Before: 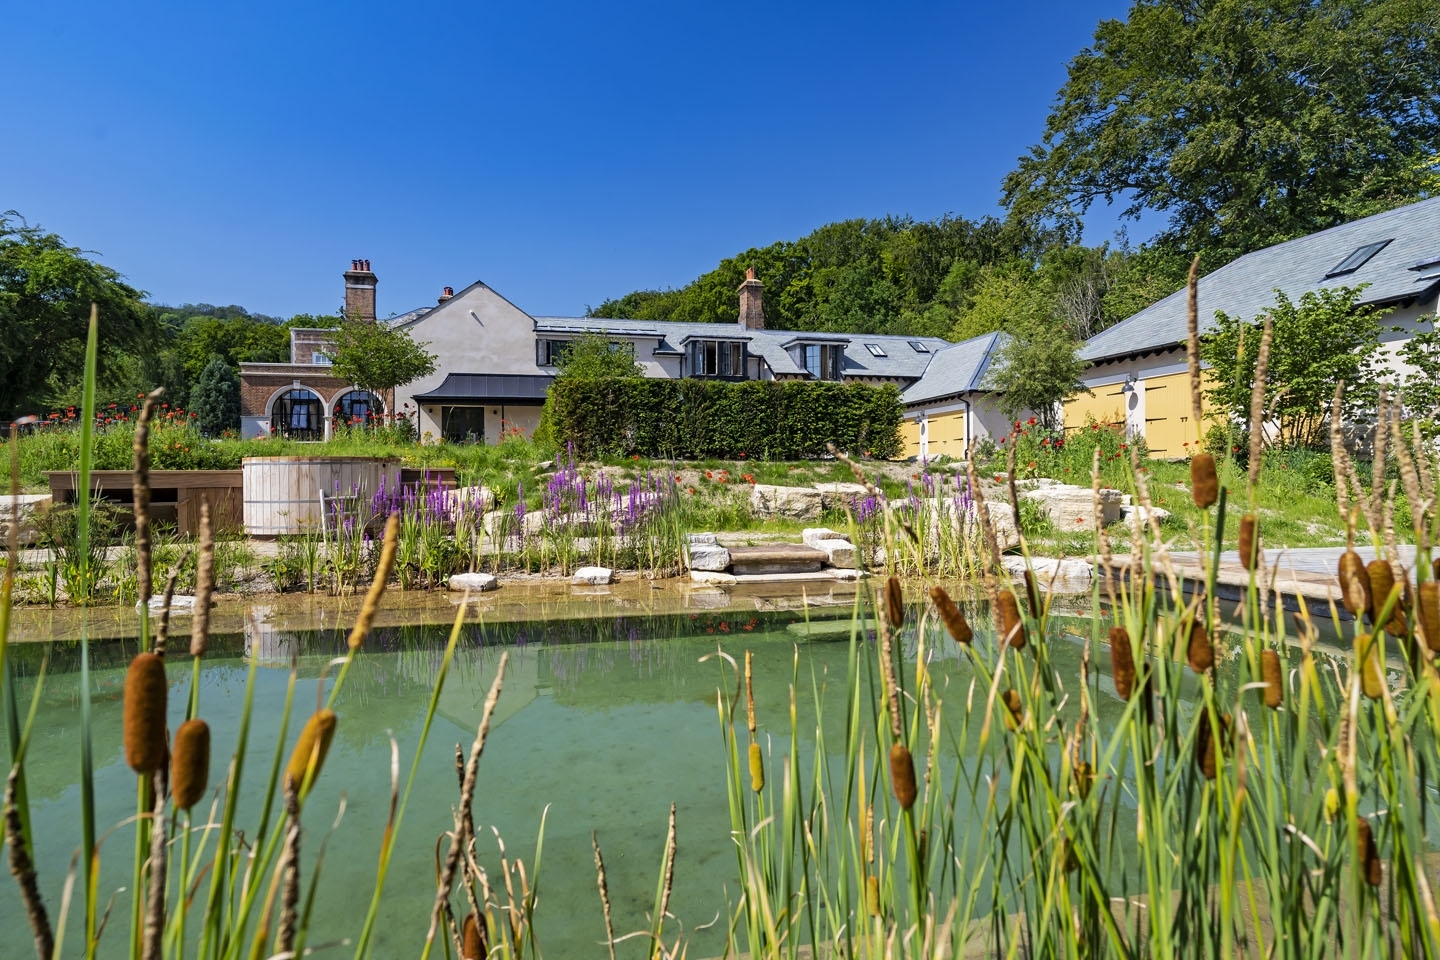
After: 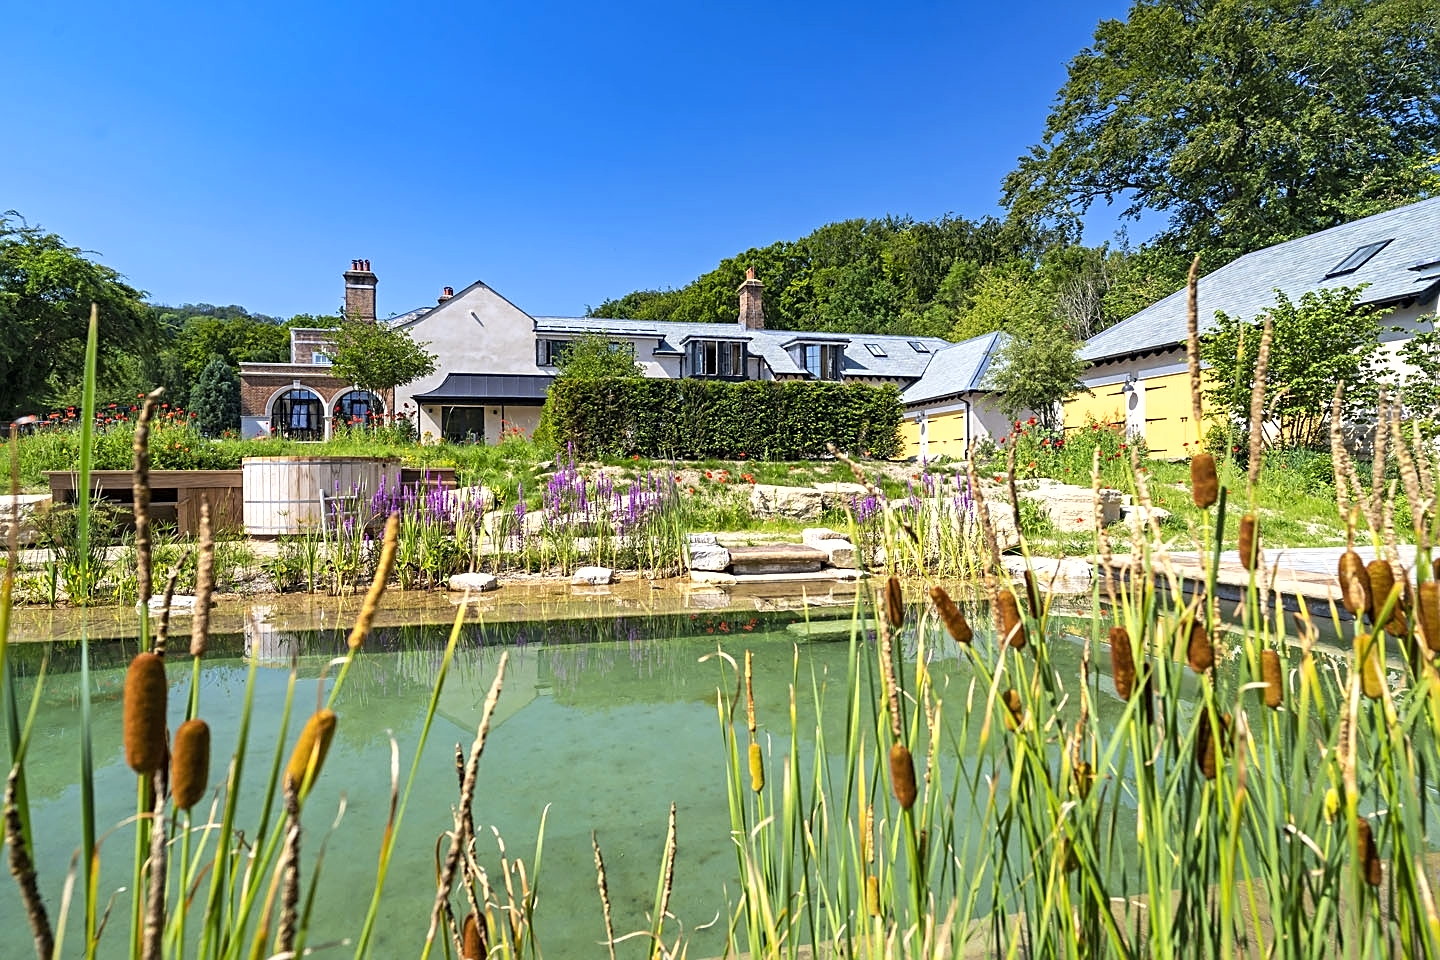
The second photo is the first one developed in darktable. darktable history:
exposure: exposure 0.564 EV, compensate highlight preservation false
fill light: on, module defaults
sharpen: on, module defaults
